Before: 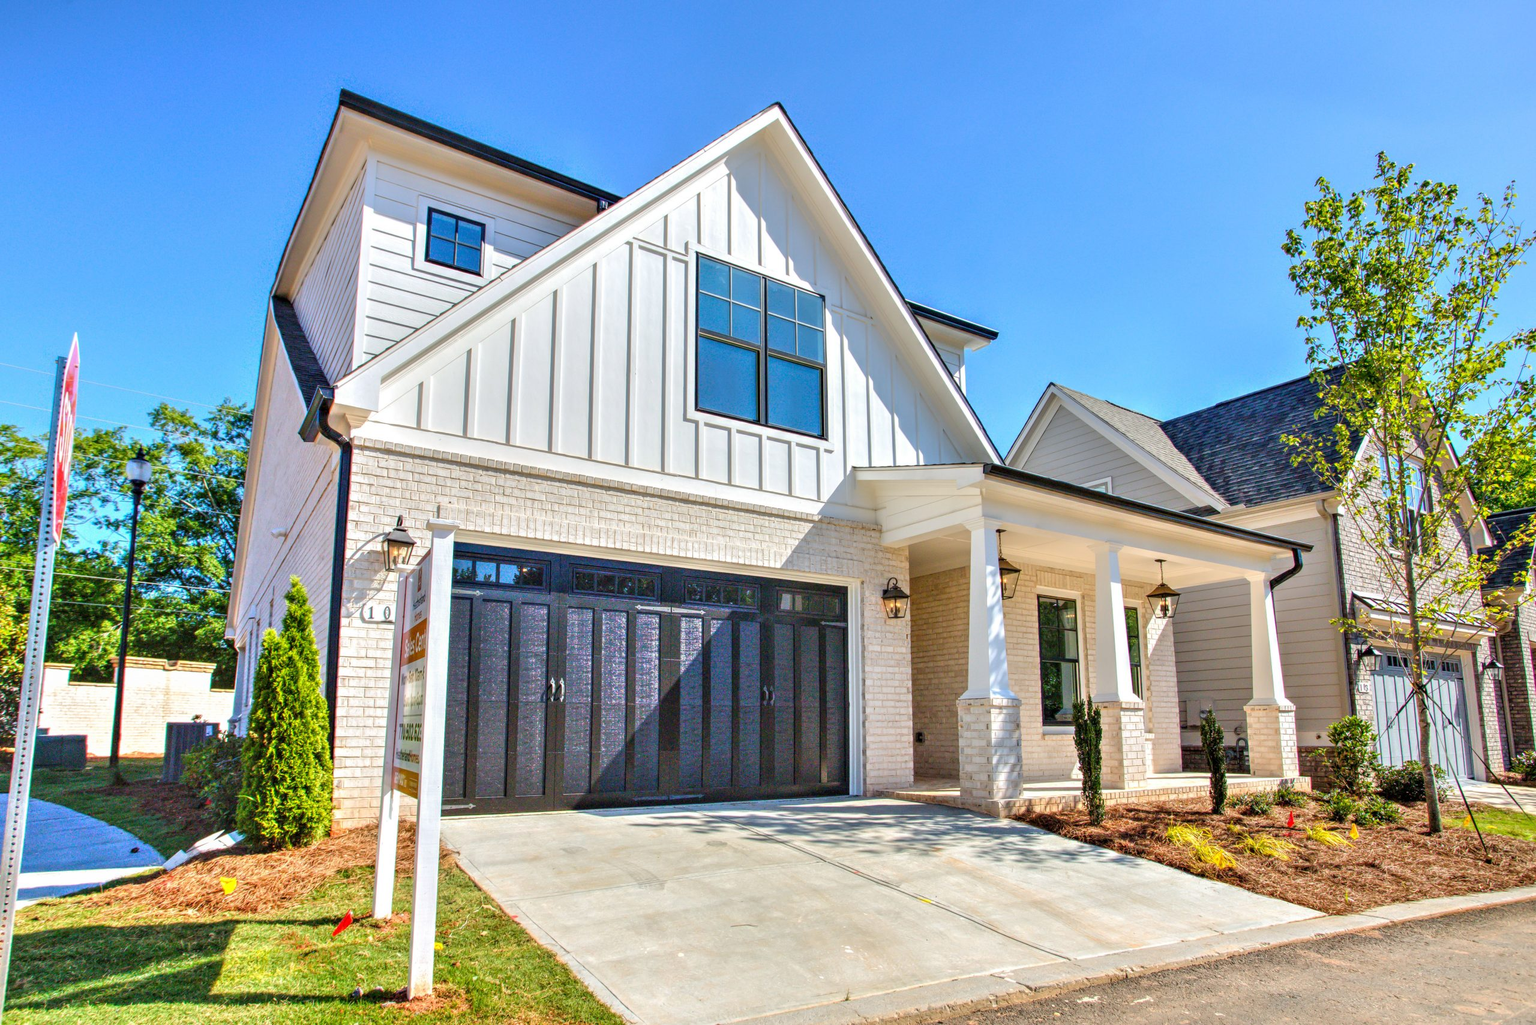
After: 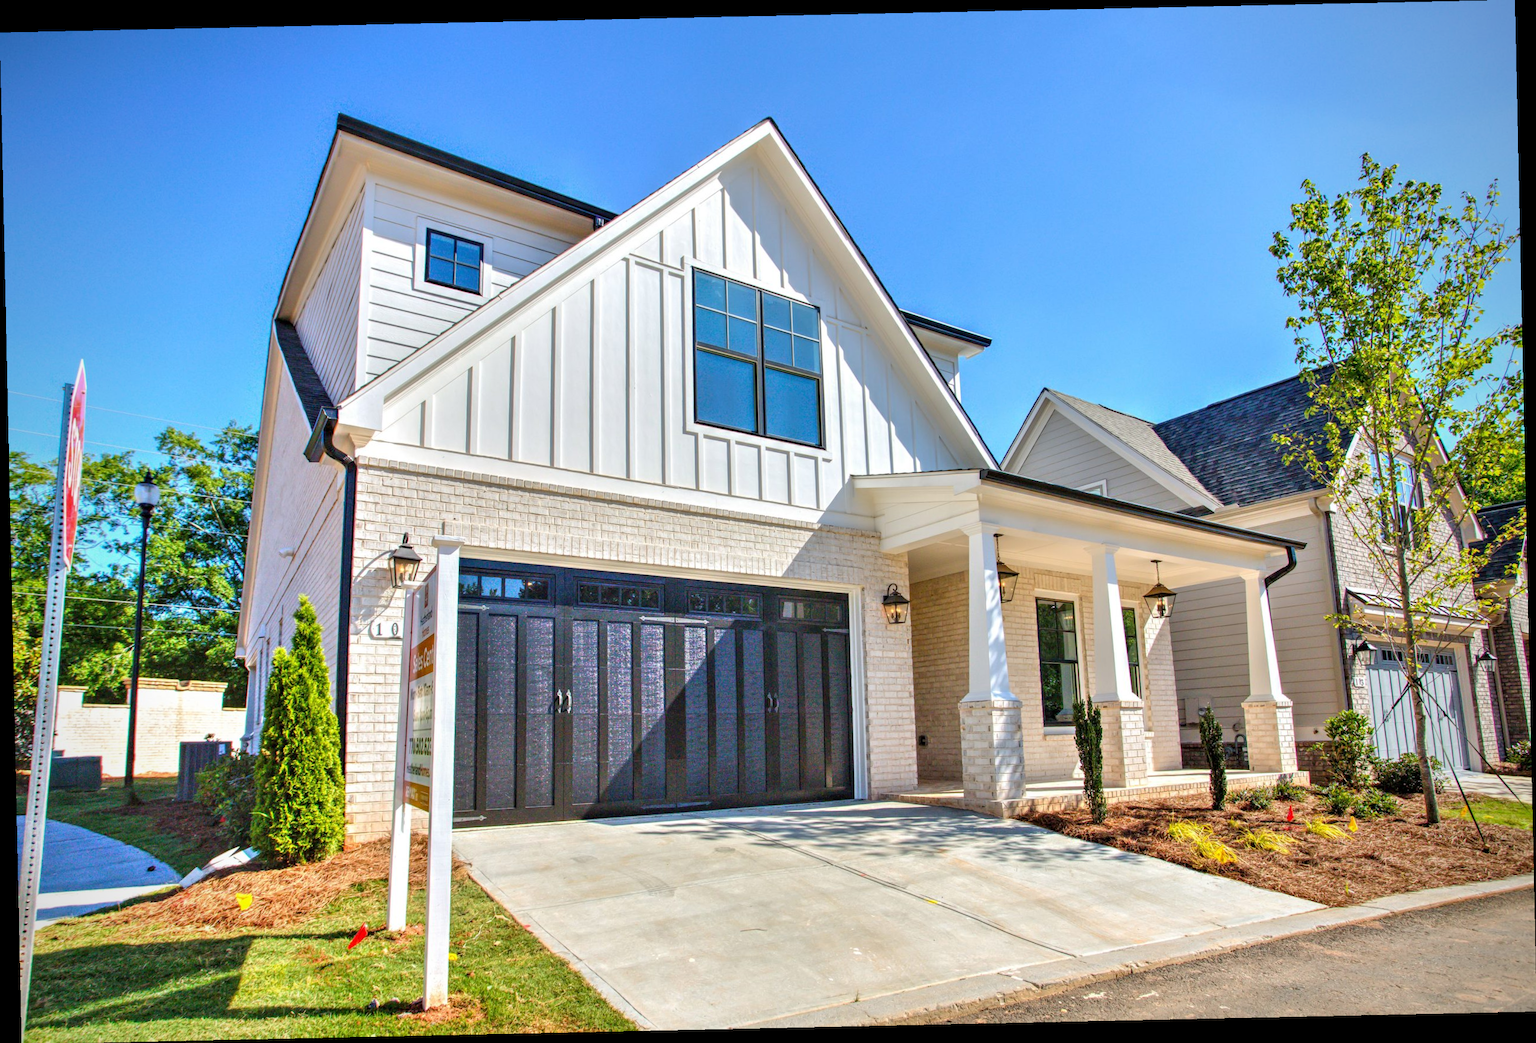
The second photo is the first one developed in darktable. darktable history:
rotate and perspective: rotation -1.24°, automatic cropping off
vignetting: saturation 0, unbound false
